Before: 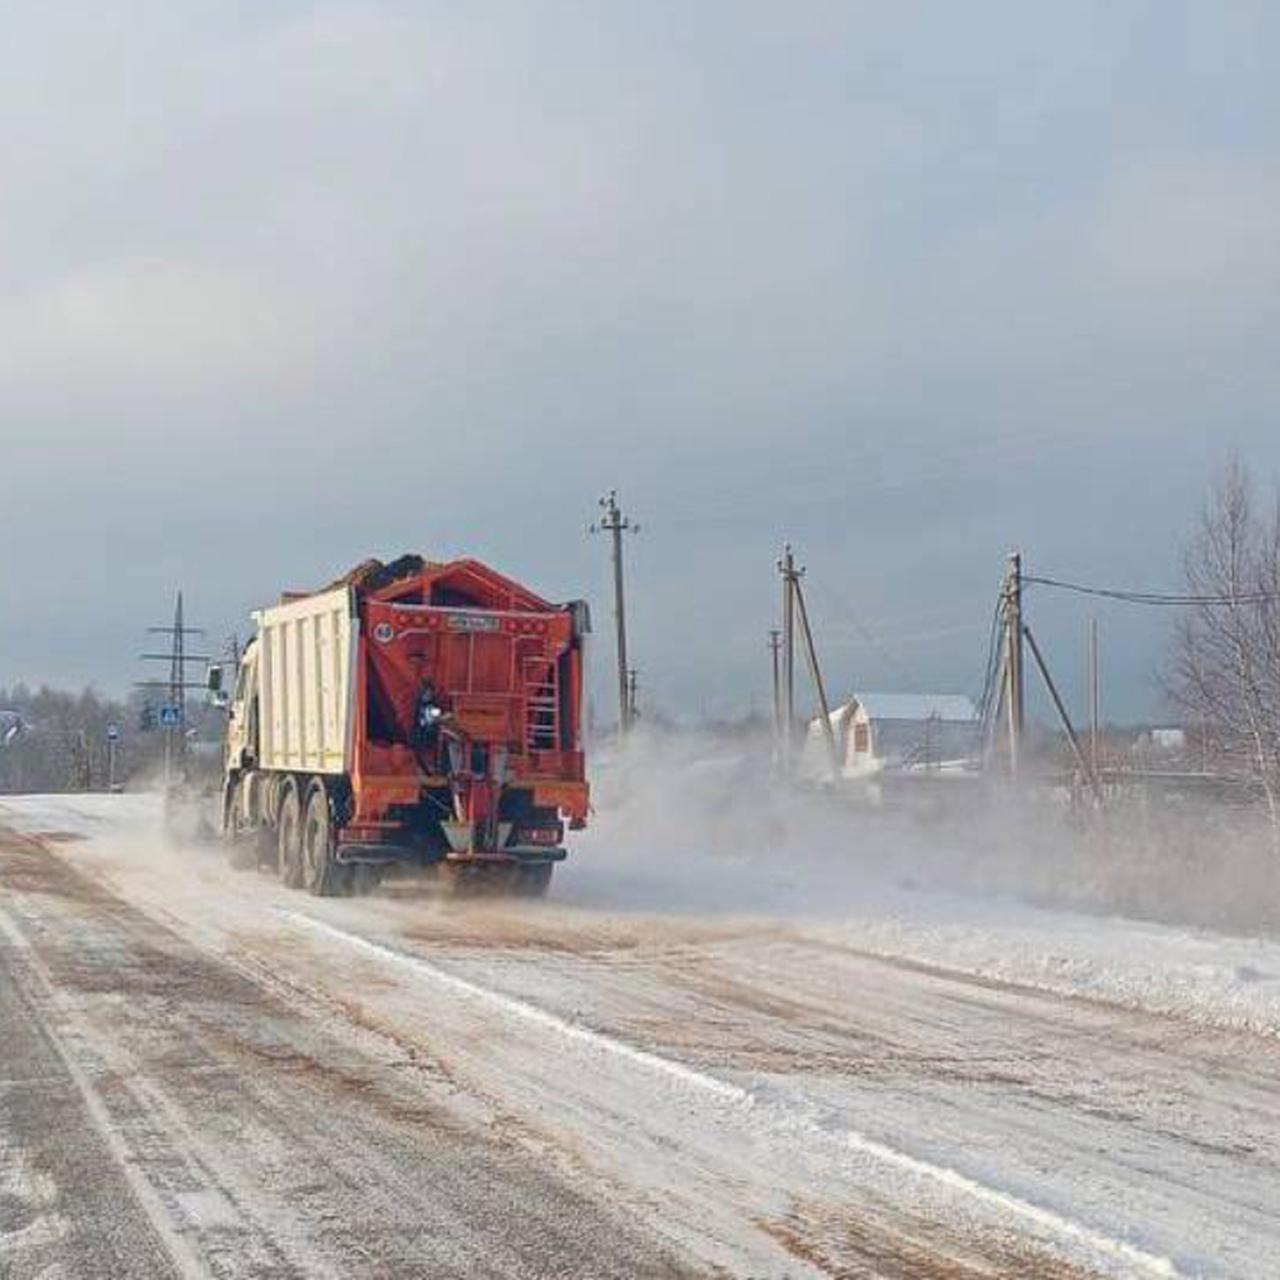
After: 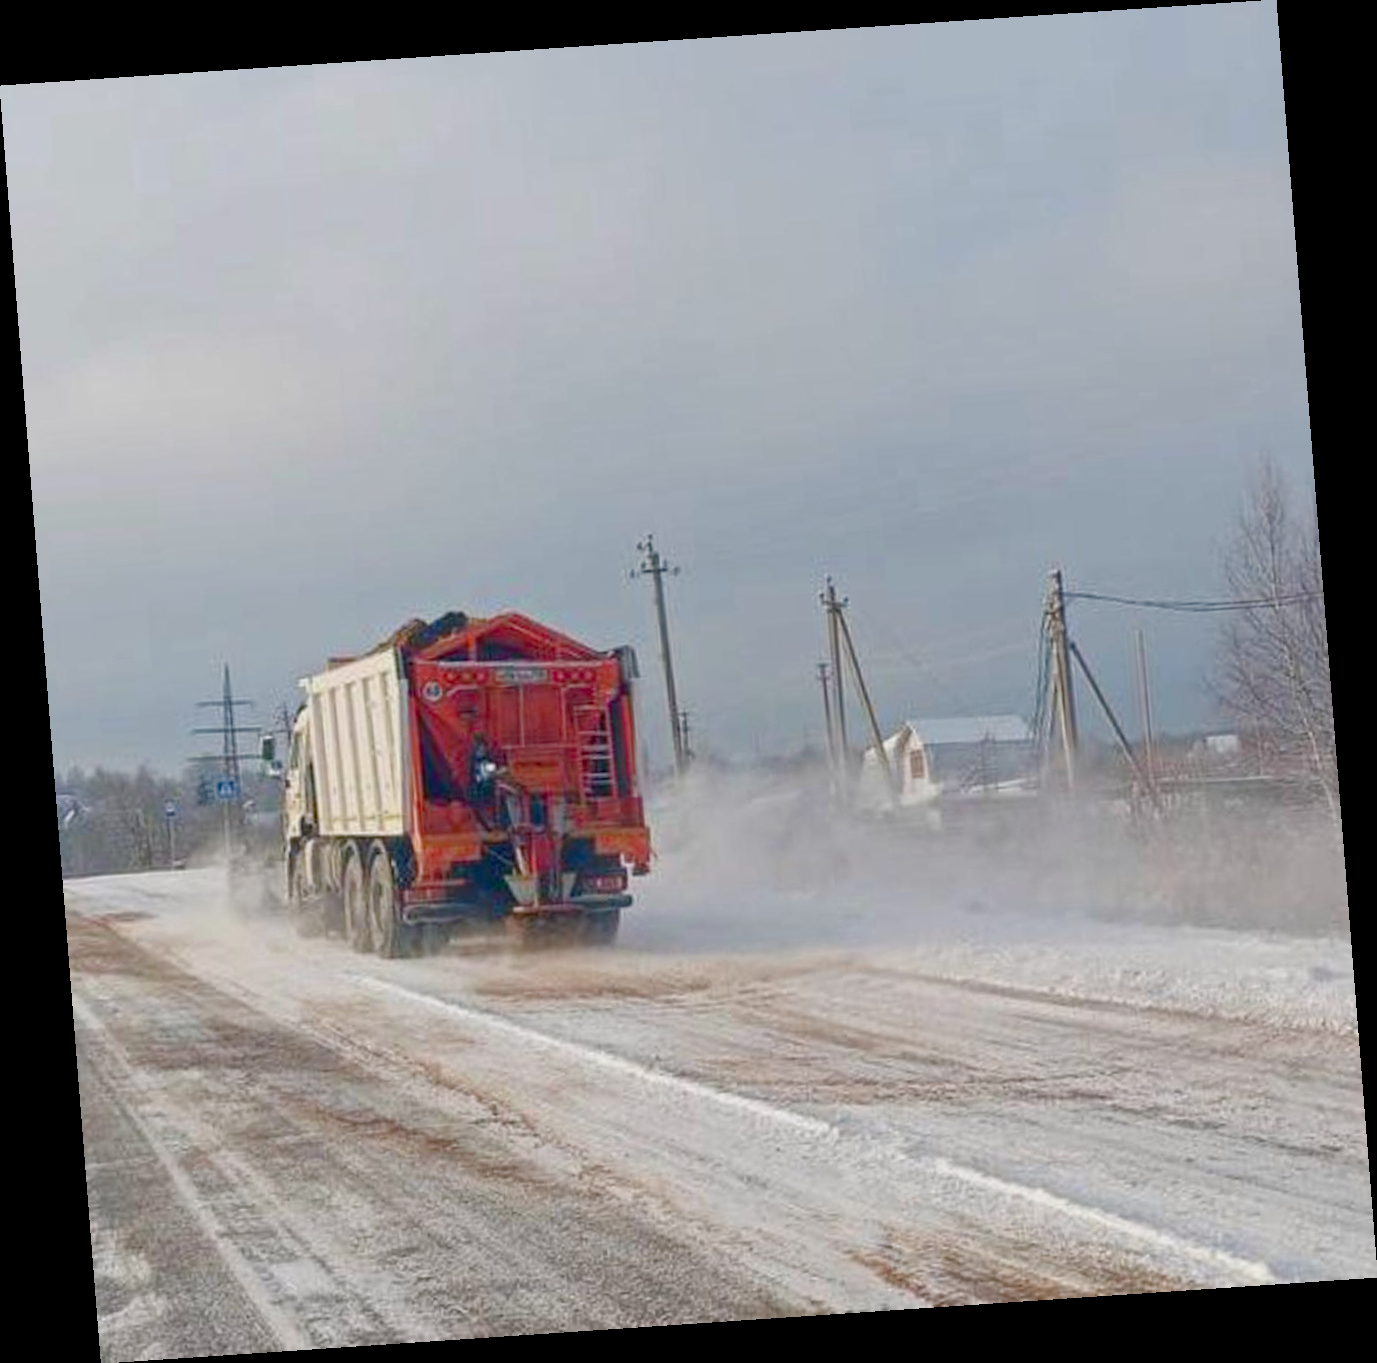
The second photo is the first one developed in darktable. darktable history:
rotate and perspective: rotation -4.2°, shear 0.006, automatic cropping off
color balance rgb: shadows lift › chroma 1%, shadows lift › hue 113°, highlights gain › chroma 0.2%, highlights gain › hue 333°, perceptual saturation grading › global saturation 20%, perceptual saturation grading › highlights -50%, perceptual saturation grading › shadows 25%, contrast -10%
local contrast: mode bilateral grid, contrast 15, coarseness 36, detail 105%, midtone range 0.2
